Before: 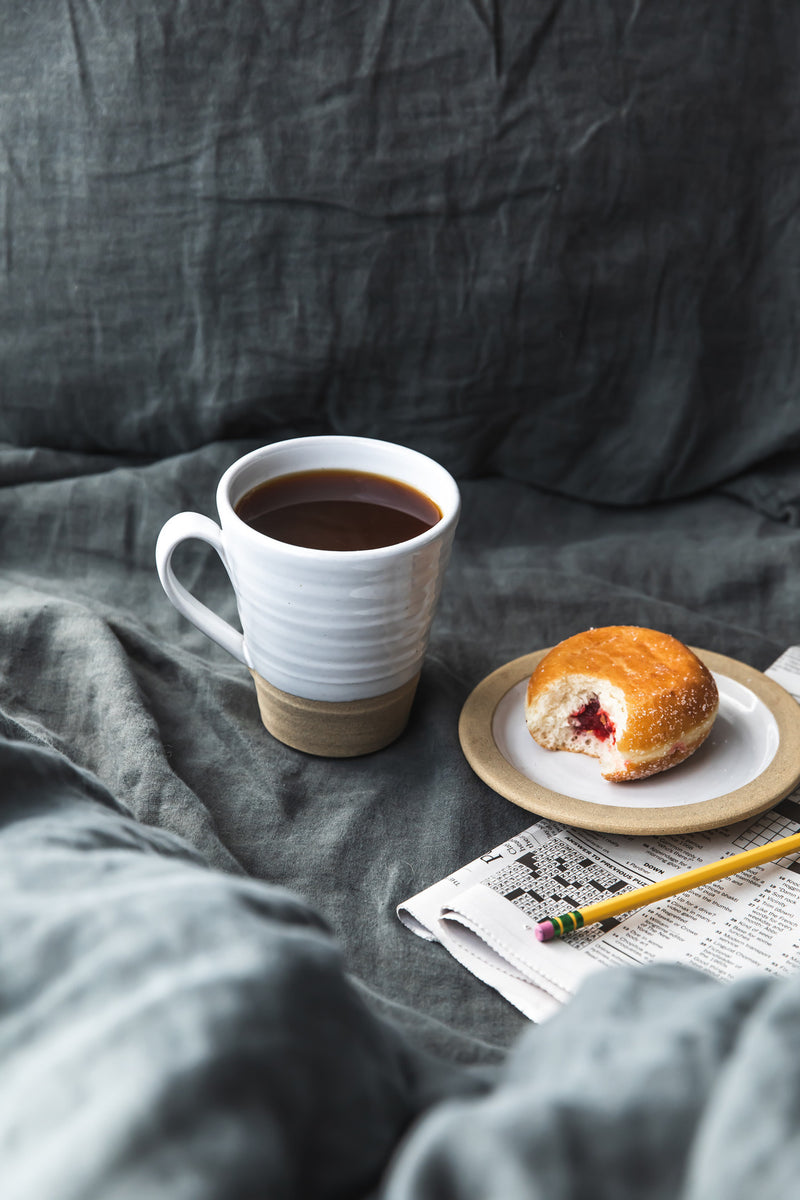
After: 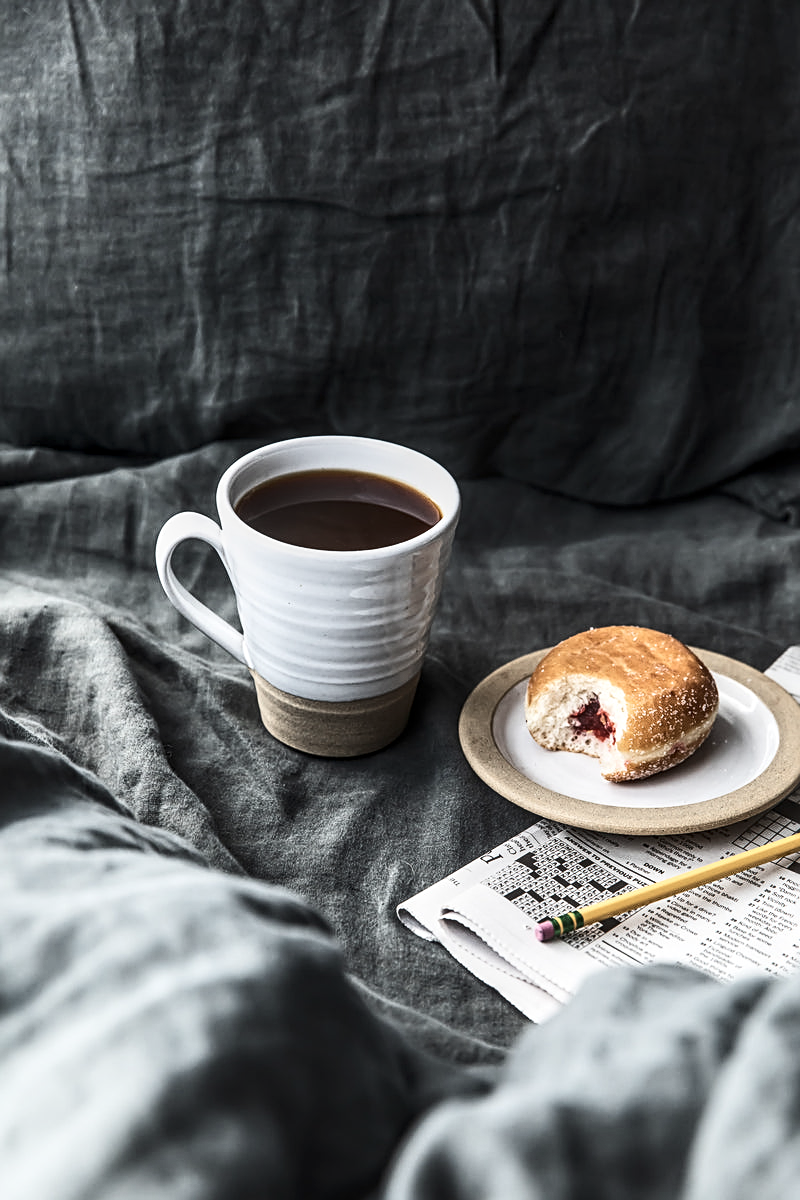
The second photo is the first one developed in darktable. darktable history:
local contrast: detail 130%
contrast brightness saturation: contrast 0.254, saturation -0.317
sharpen: on, module defaults
